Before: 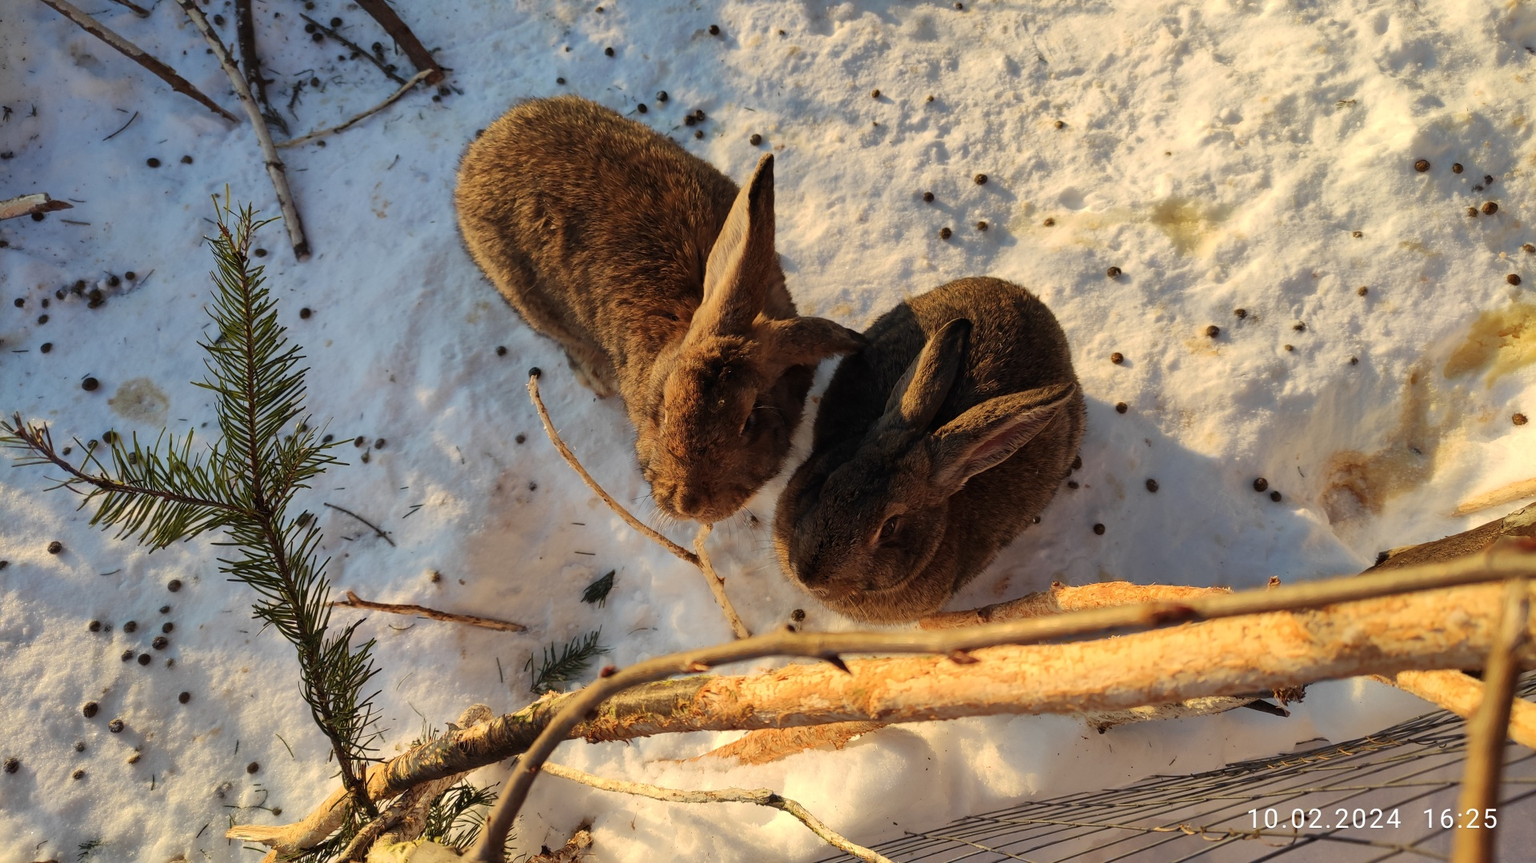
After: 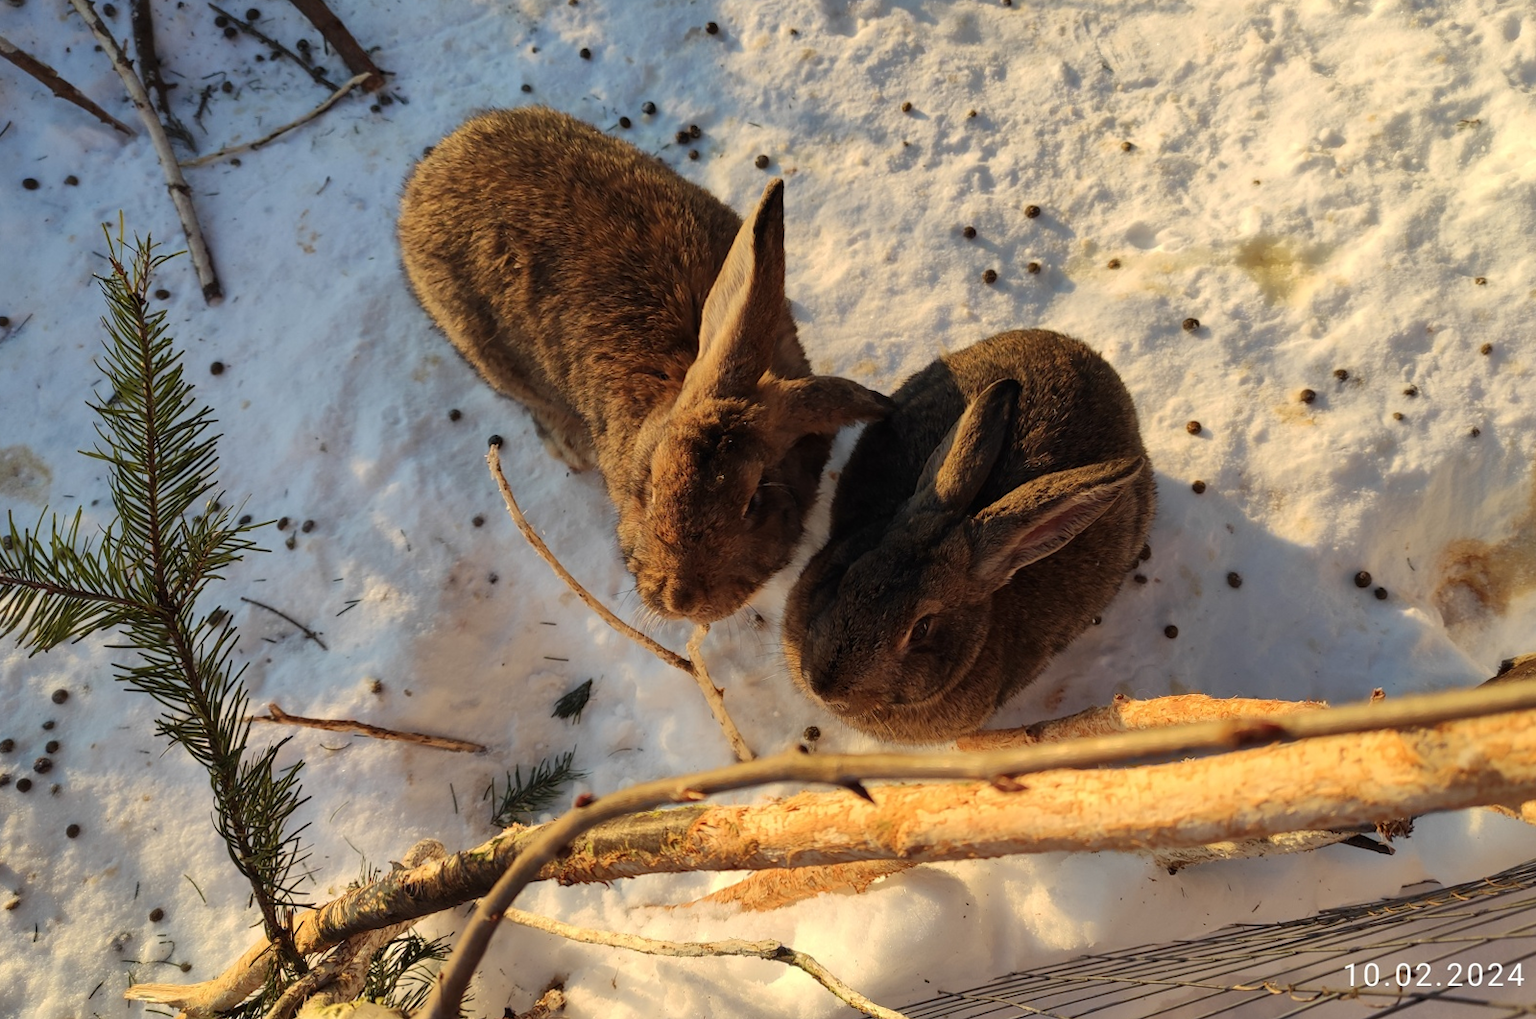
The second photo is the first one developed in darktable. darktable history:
rotate and perspective: rotation 0.174°, lens shift (vertical) 0.013, lens shift (horizontal) 0.019, shear 0.001, automatic cropping original format, crop left 0.007, crop right 0.991, crop top 0.016, crop bottom 0.997
crop: left 8.026%, right 7.374%
